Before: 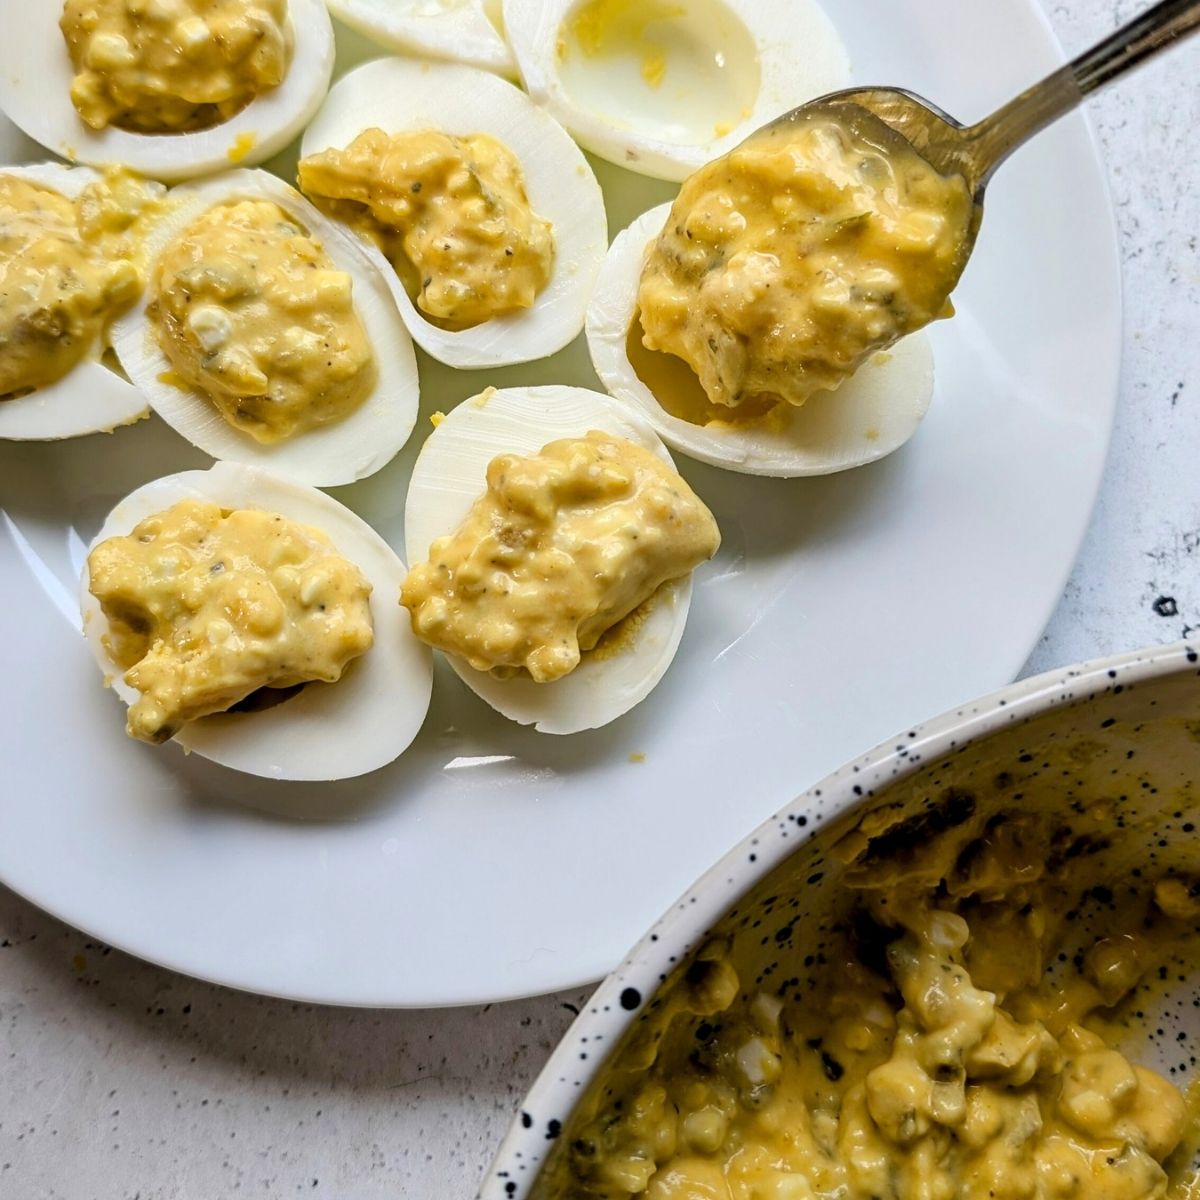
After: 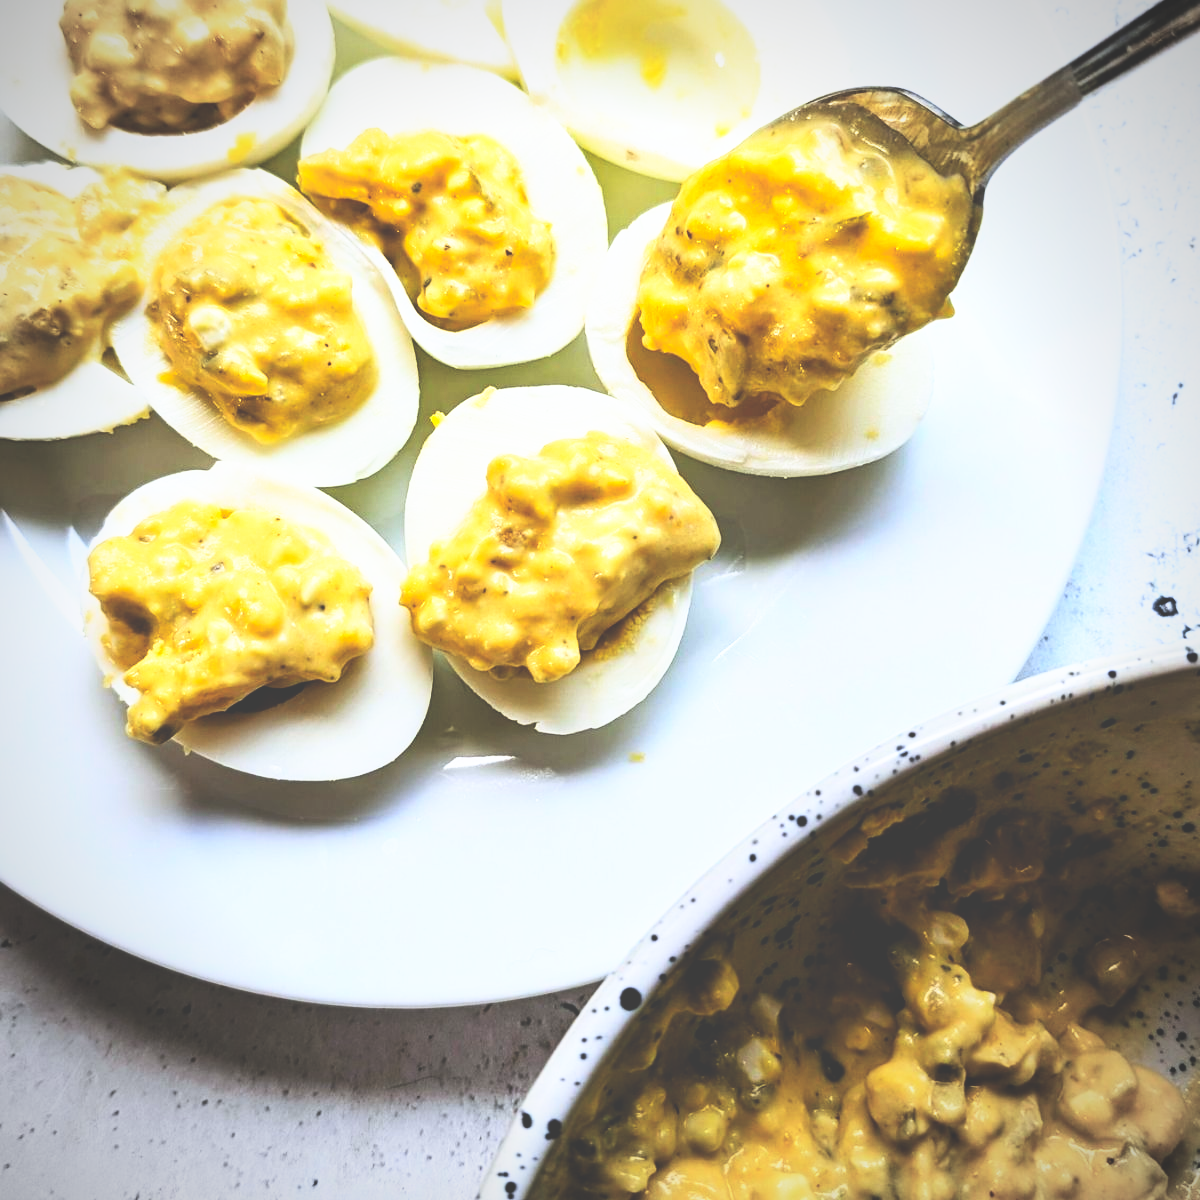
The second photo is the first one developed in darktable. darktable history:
base curve: curves: ch0 [(0, 0.036) (0.007, 0.037) (0.604, 0.887) (1, 1)], preserve colors none
white balance: red 0.967, blue 1.049
vignetting: fall-off radius 60.92%
contrast brightness saturation: contrast 0.2, brightness 0.15, saturation 0.14
